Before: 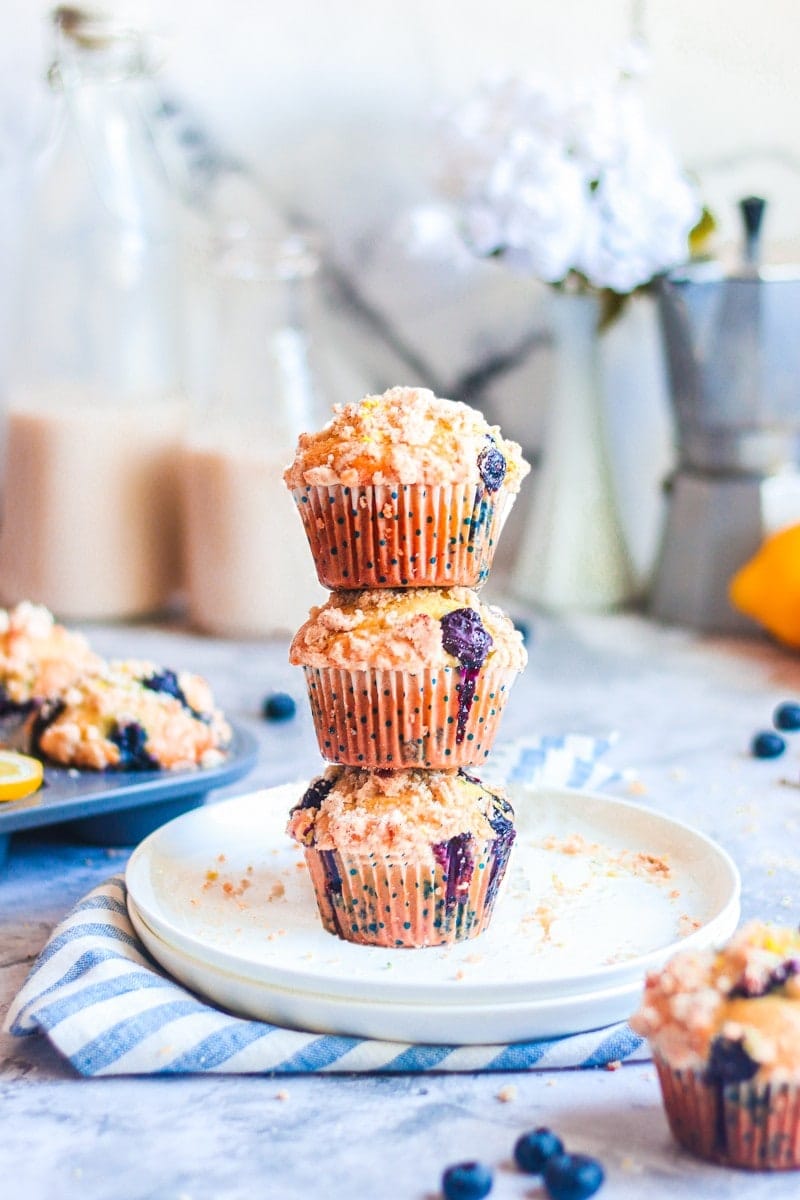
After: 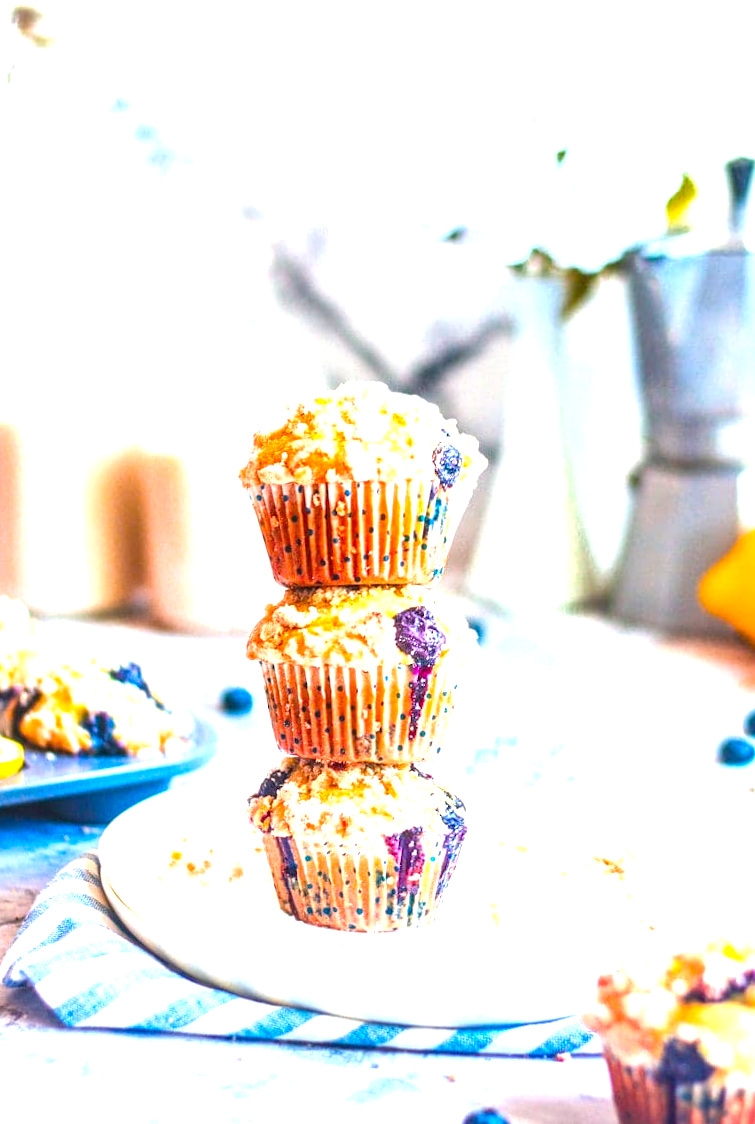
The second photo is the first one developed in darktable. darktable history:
rotate and perspective: rotation 0.062°, lens shift (vertical) 0.115, lens shift (horizontal) -0.133, crop left 0.047, crop right 0.94, crop top 0.061, crop bottom 0.94
local contrast: detail 130%
exposure: exposure 1.061 EV, compensate highlight preservation false
color balance rgb: perceptual saturation grading › global saturation 25%, global vibrance 20%
